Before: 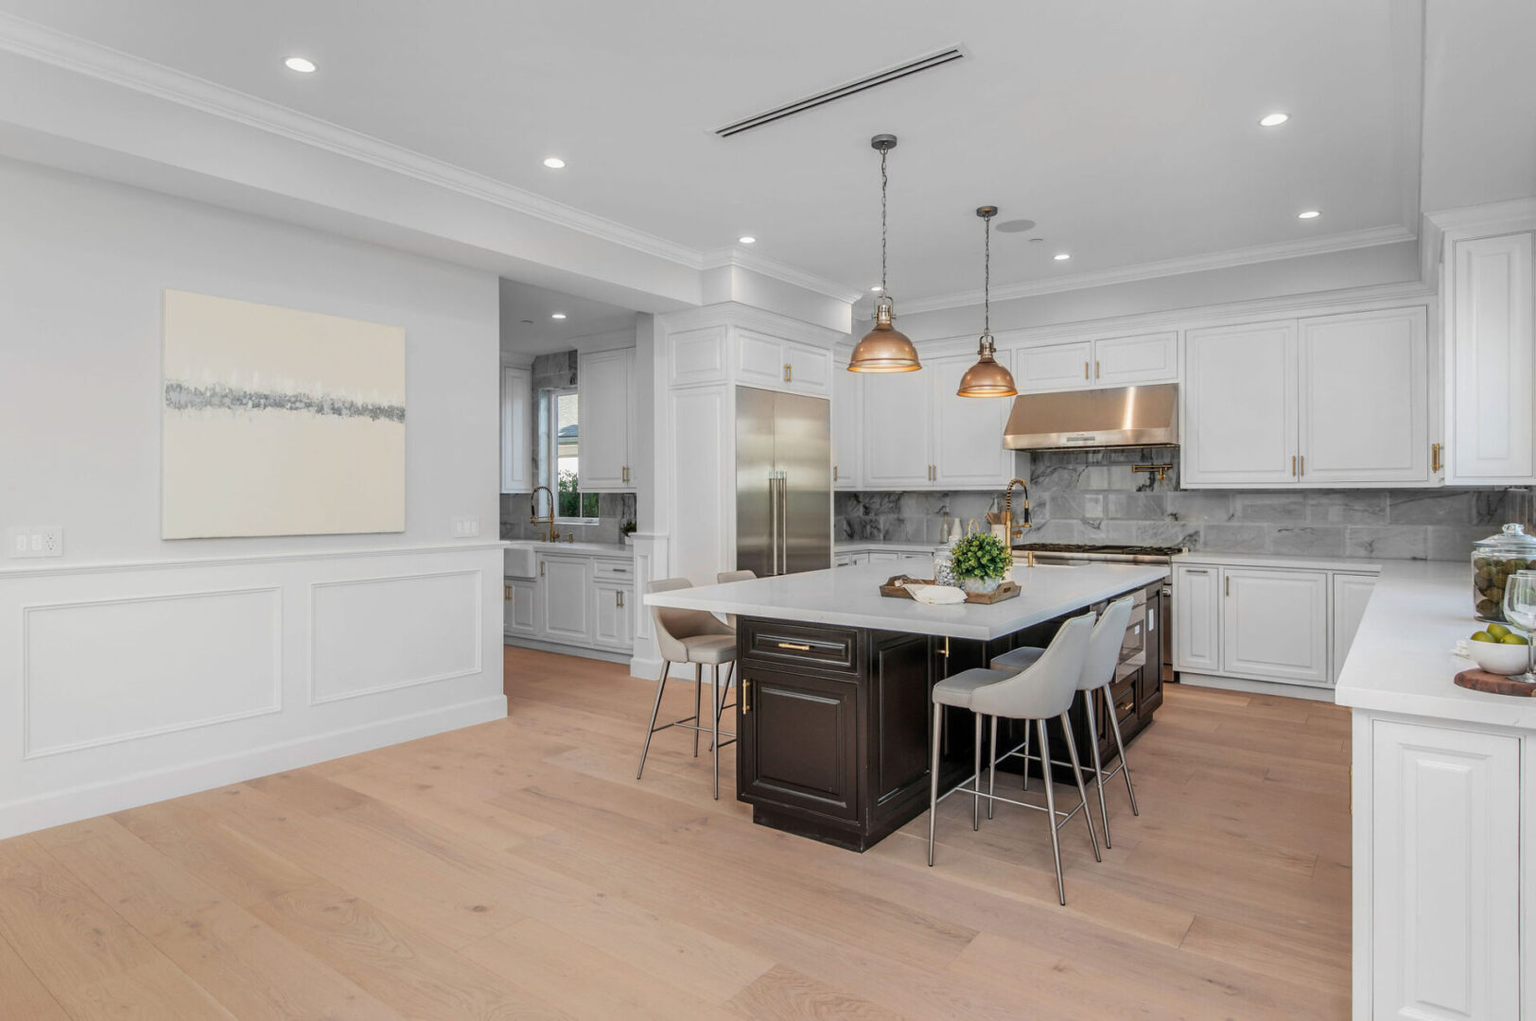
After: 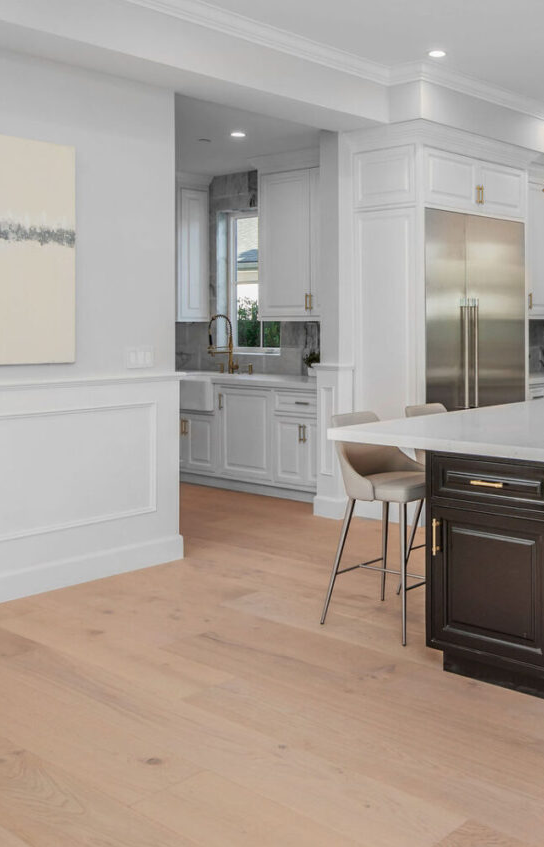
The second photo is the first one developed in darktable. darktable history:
crop and rotate: left 21.77%, top 18.528%, right 44.676%, bottom 2.997%
exposure: compensate highlight preservation false
